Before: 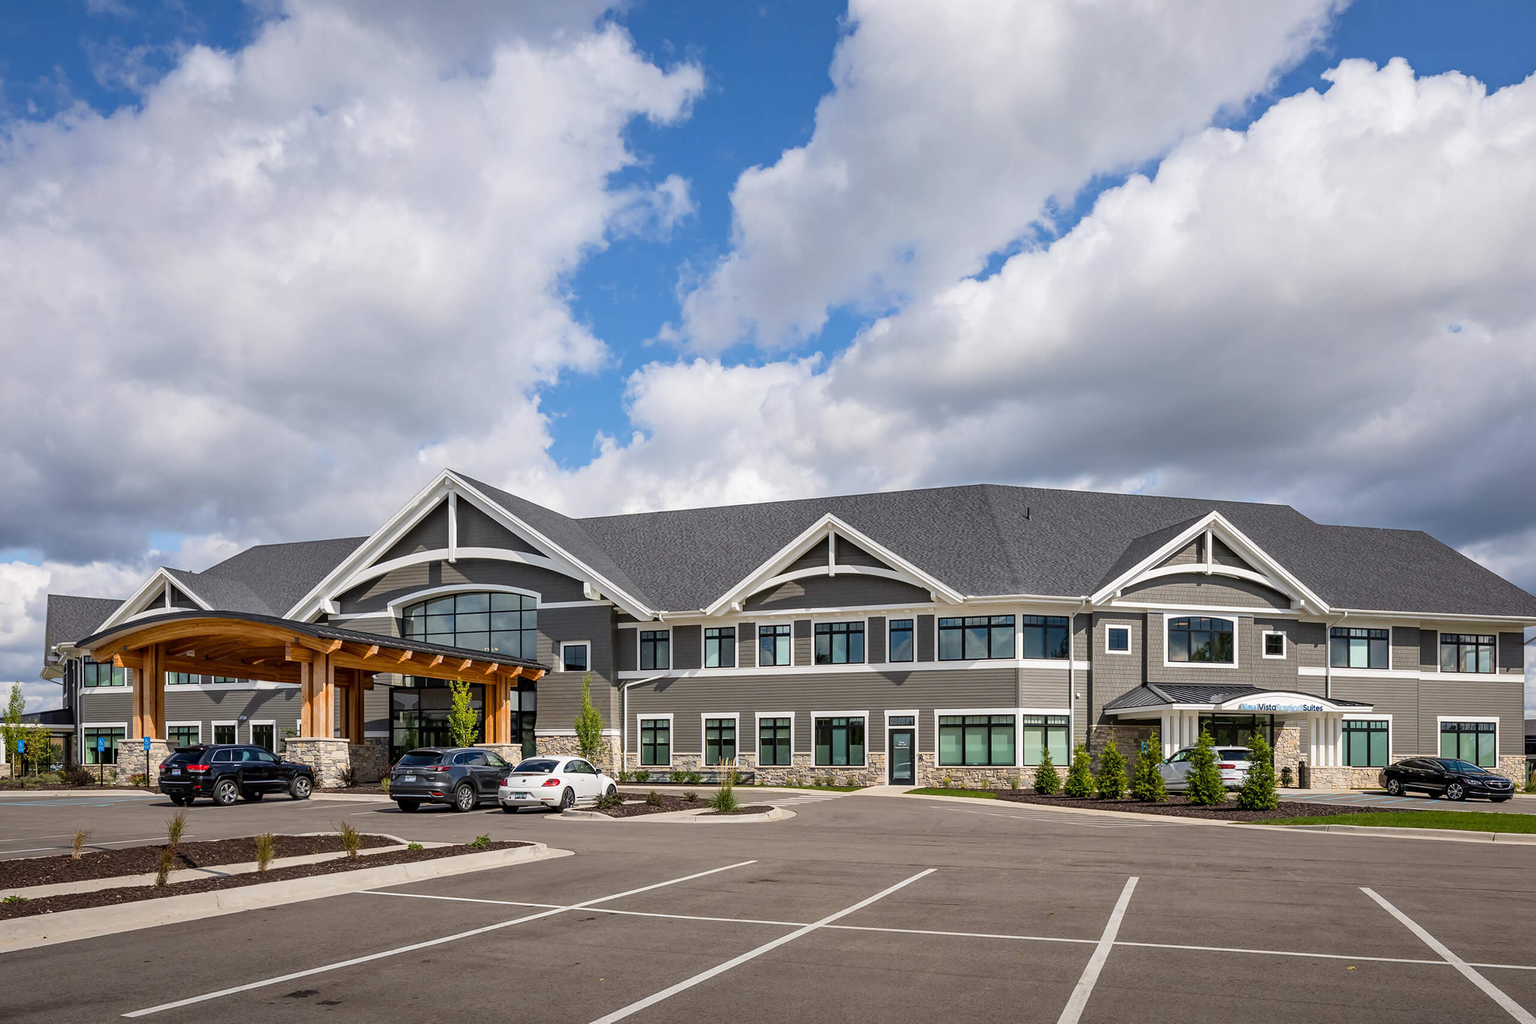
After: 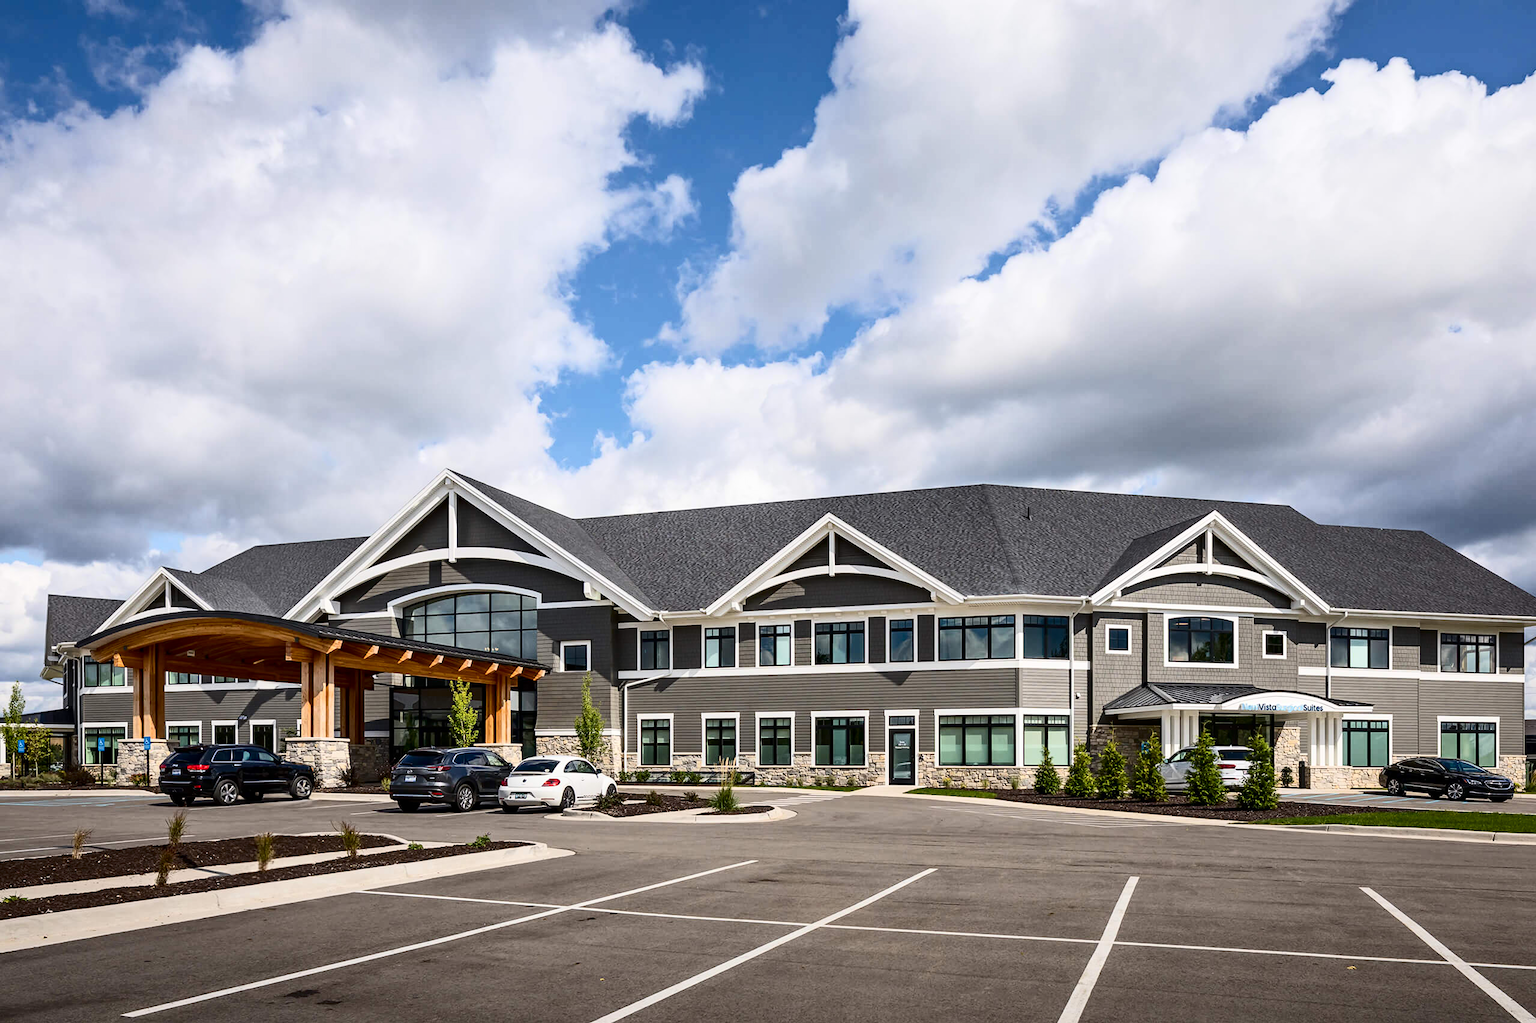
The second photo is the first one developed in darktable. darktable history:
contrast brightness saturation: contrast 0.296
